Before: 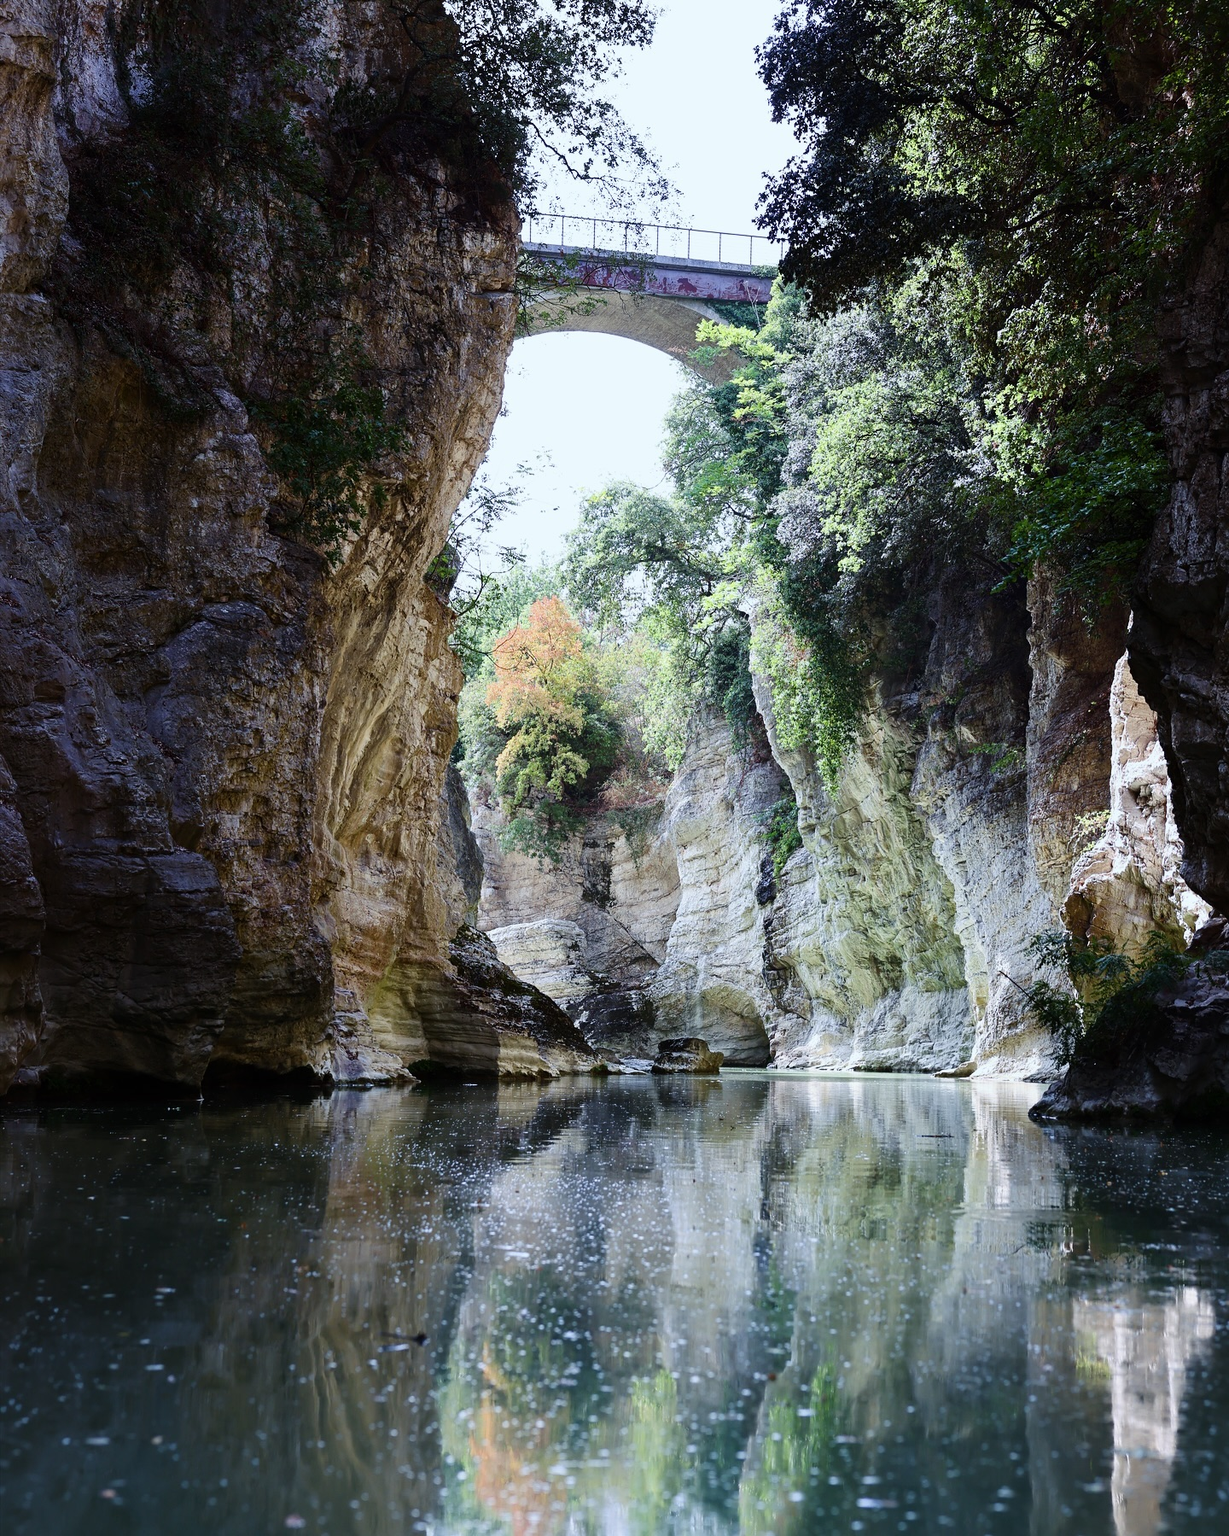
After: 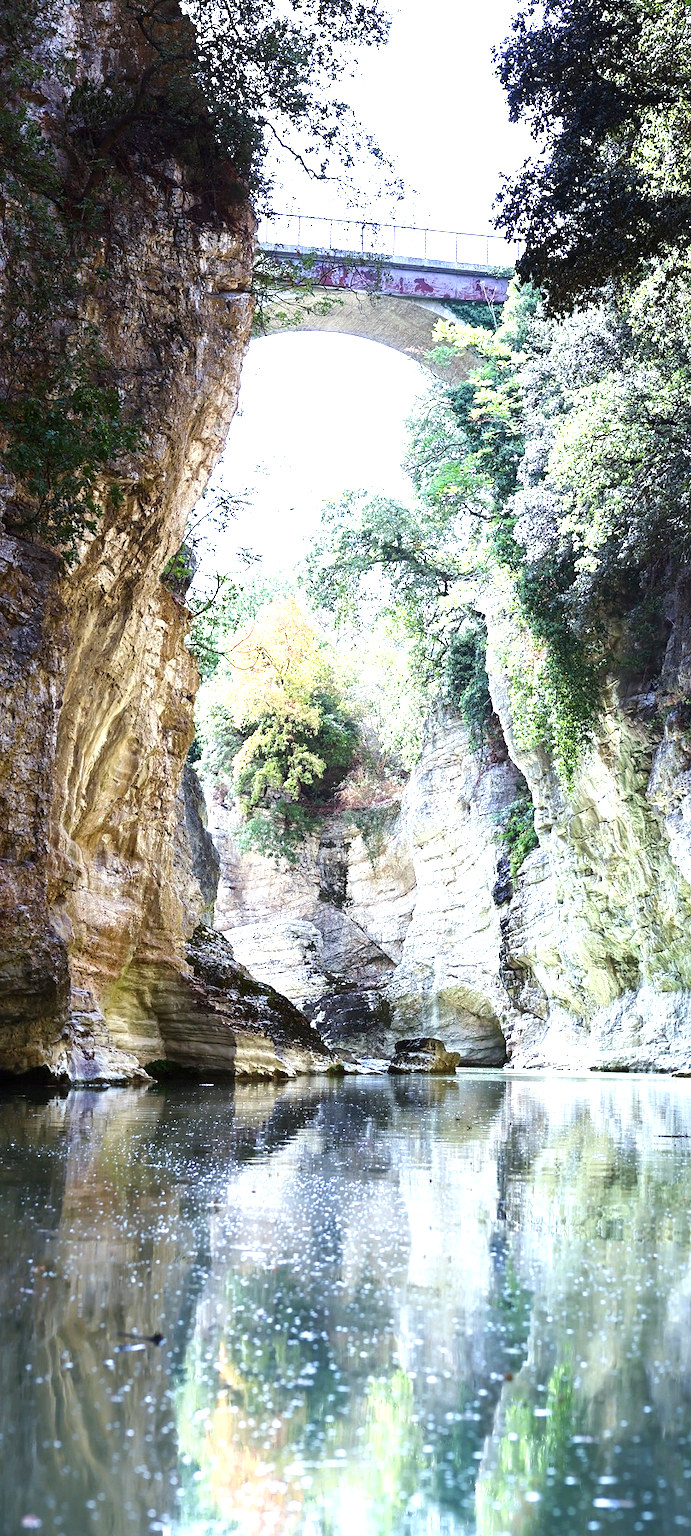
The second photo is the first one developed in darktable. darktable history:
exposure: exposure 1.25 EV, compensate exposure bias true, compensate highlight preservation false
crop: left 21.496%, right 22.254%
